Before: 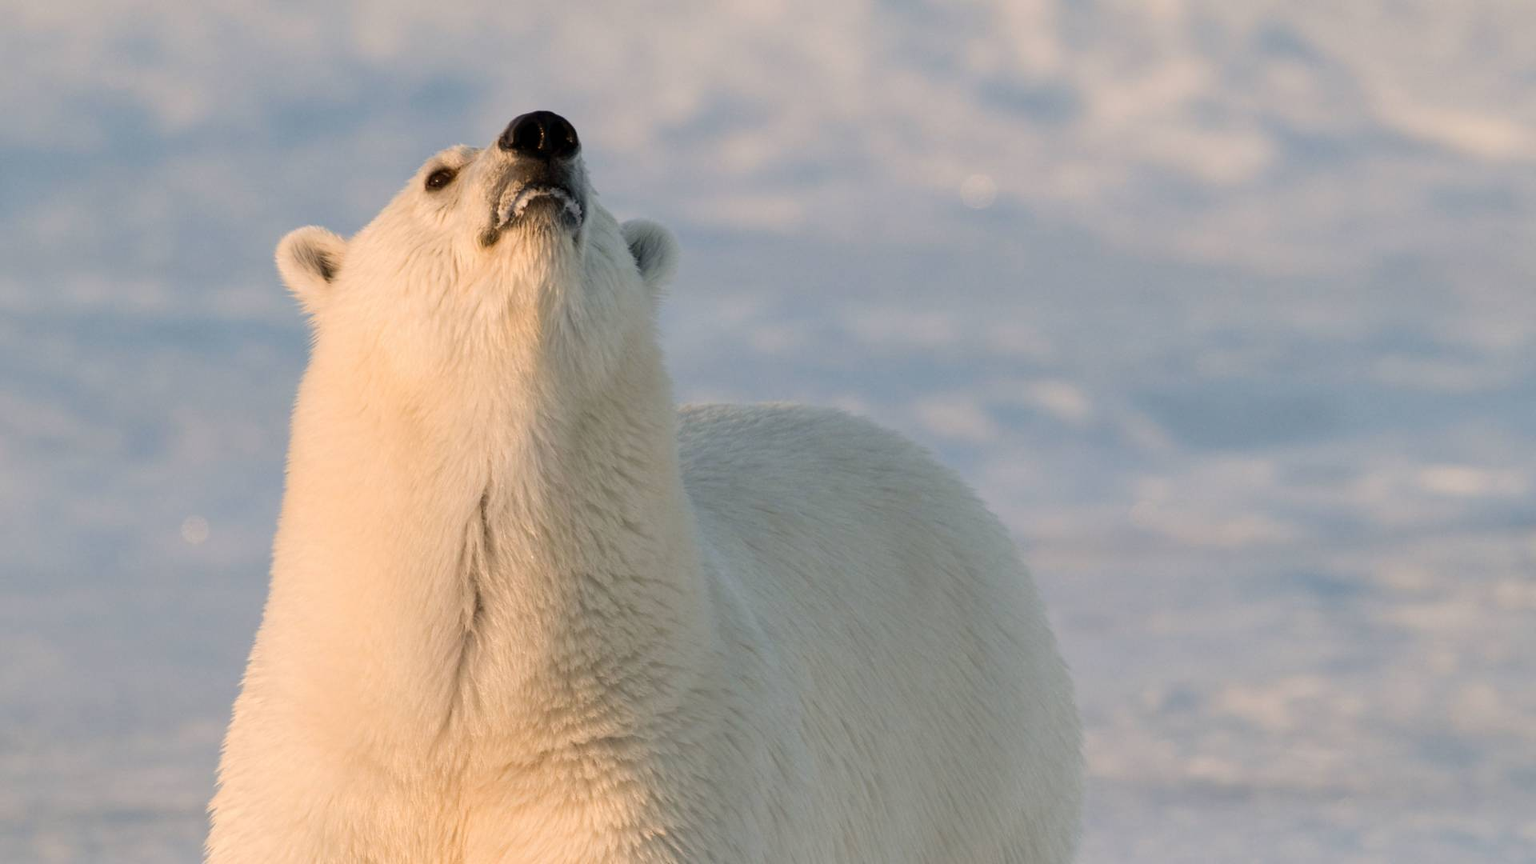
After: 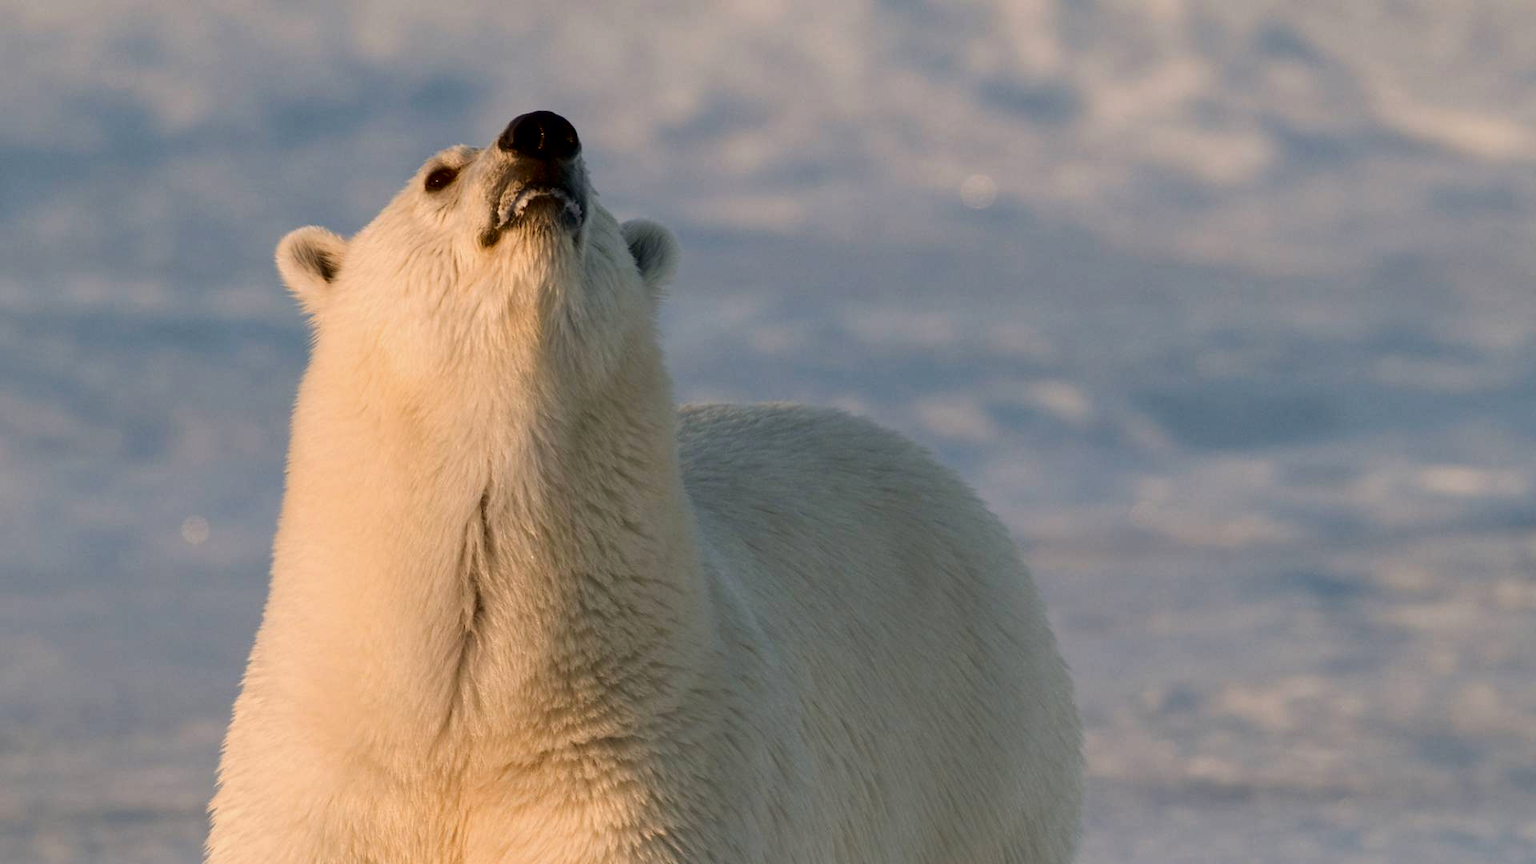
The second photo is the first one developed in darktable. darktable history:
contrast brightness saturation: contrast 0.097, brightness -0.255, saturation 0.146
